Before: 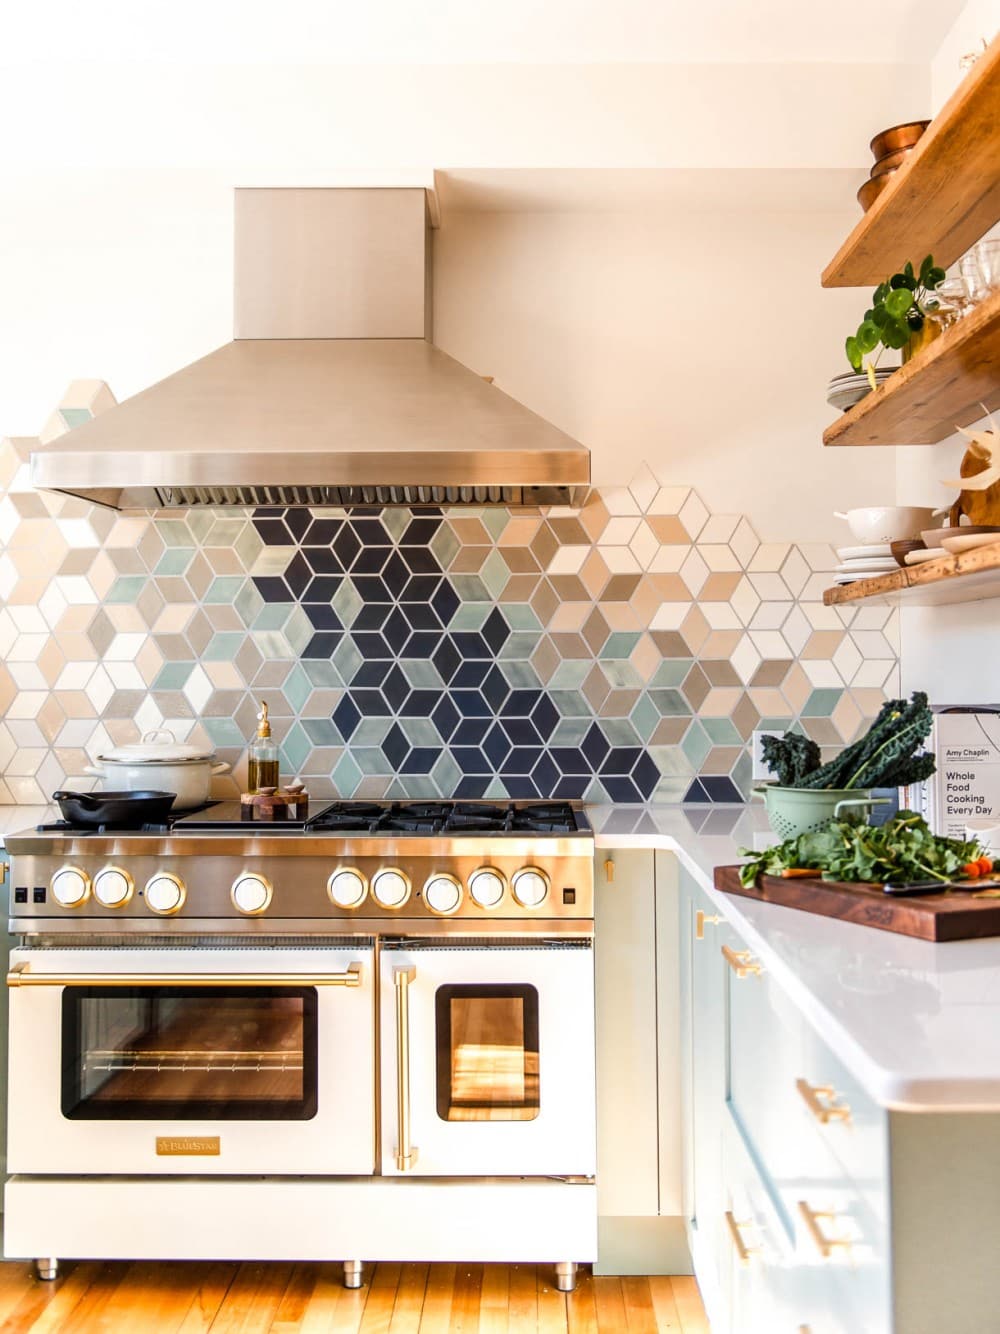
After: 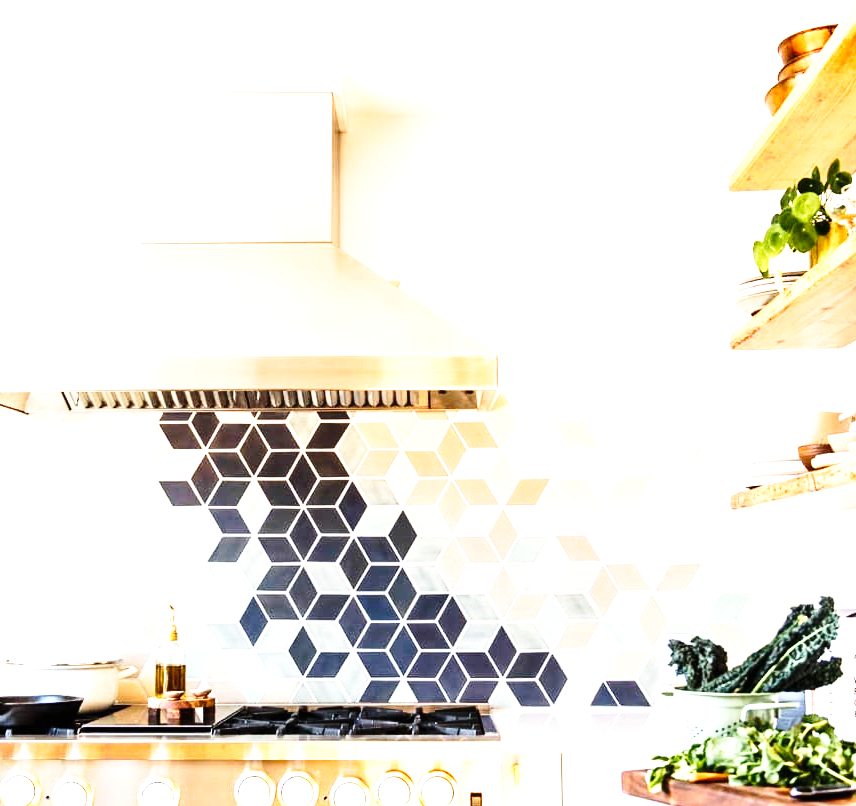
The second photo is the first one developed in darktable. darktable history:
tone equalizer: -8 EV -0.75 EV, -7 EV -0.7 EV, -6 EV -0.6 EV, -5 EV -0.4 EV, -3 EV 0.4 EV, -2 EV 0.6 EV, -1 EV 0.7 EV, +0 EV 0.75 EV, edges refinement/feathering 500, mask exposure compensation -1.57 EV, preserve details no
exposure: black level correction 0, exposure 0.95 EV, compensate exposure bias true, compensate highlight preservation false
base curve: curves: ch0 [(0, 0) (0.028, 0.03) (0.121, 0.232) (0.46, 0.748) (0.859, 0.968) (1, 1)], preserve colors none
crop and rotate: left 9.345%, top 7.22%, right 4.982%, bottom 32.331%
